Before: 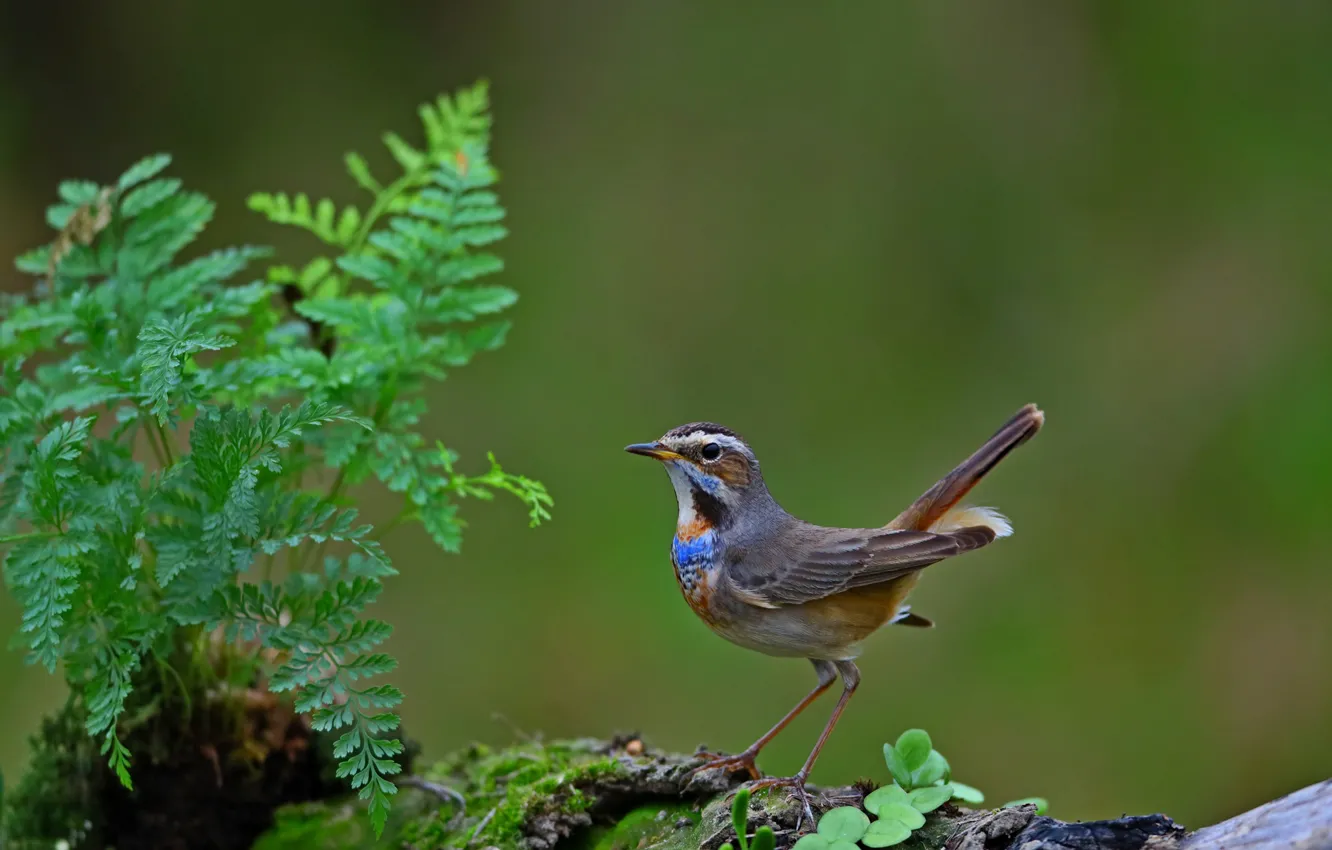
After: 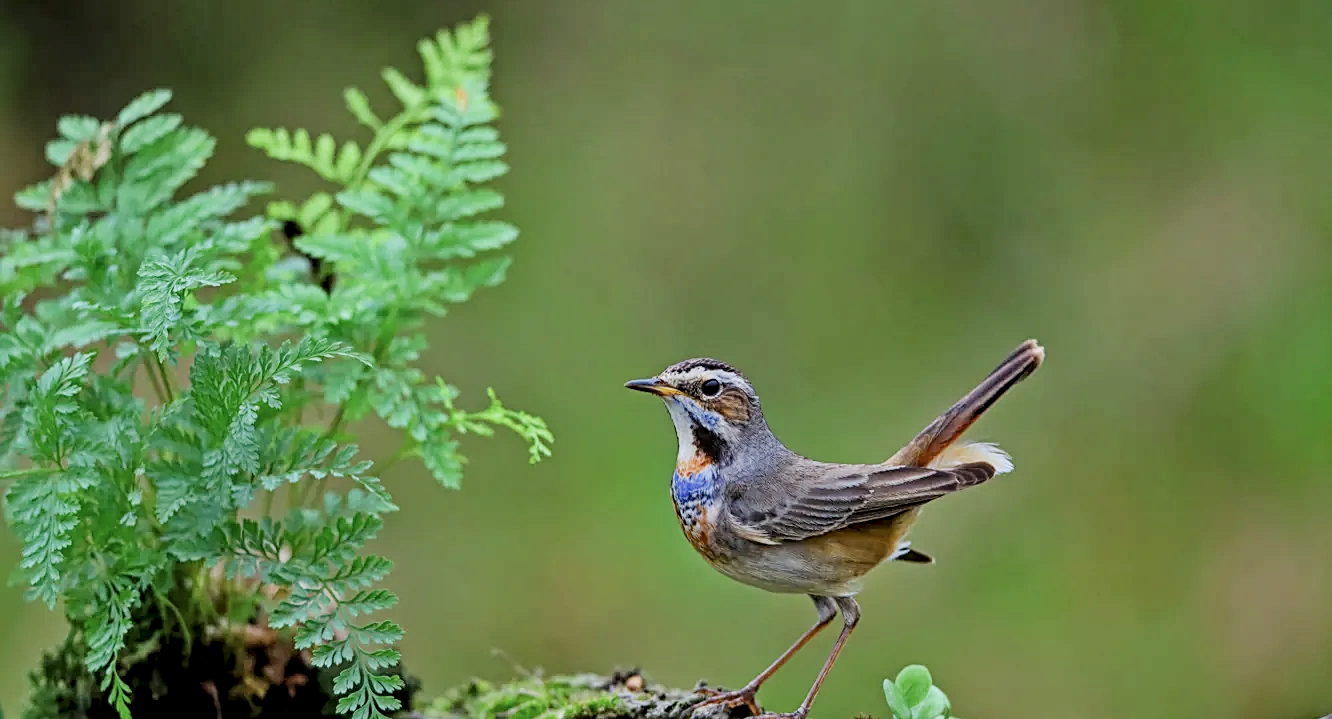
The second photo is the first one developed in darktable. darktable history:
local contrast: detail 130%
contrast brightness saturation: saturation -0.168
filmic rgb: black relative exposure -6.95 EV, white relative exposure 5.65 EV, hardness 2.86
crop: top 7.562%, bottom 7.76%
exposure: black level correction 0.001, exposure 1 EV, compensate highlight preservation false
sharpen: on, module defaults
